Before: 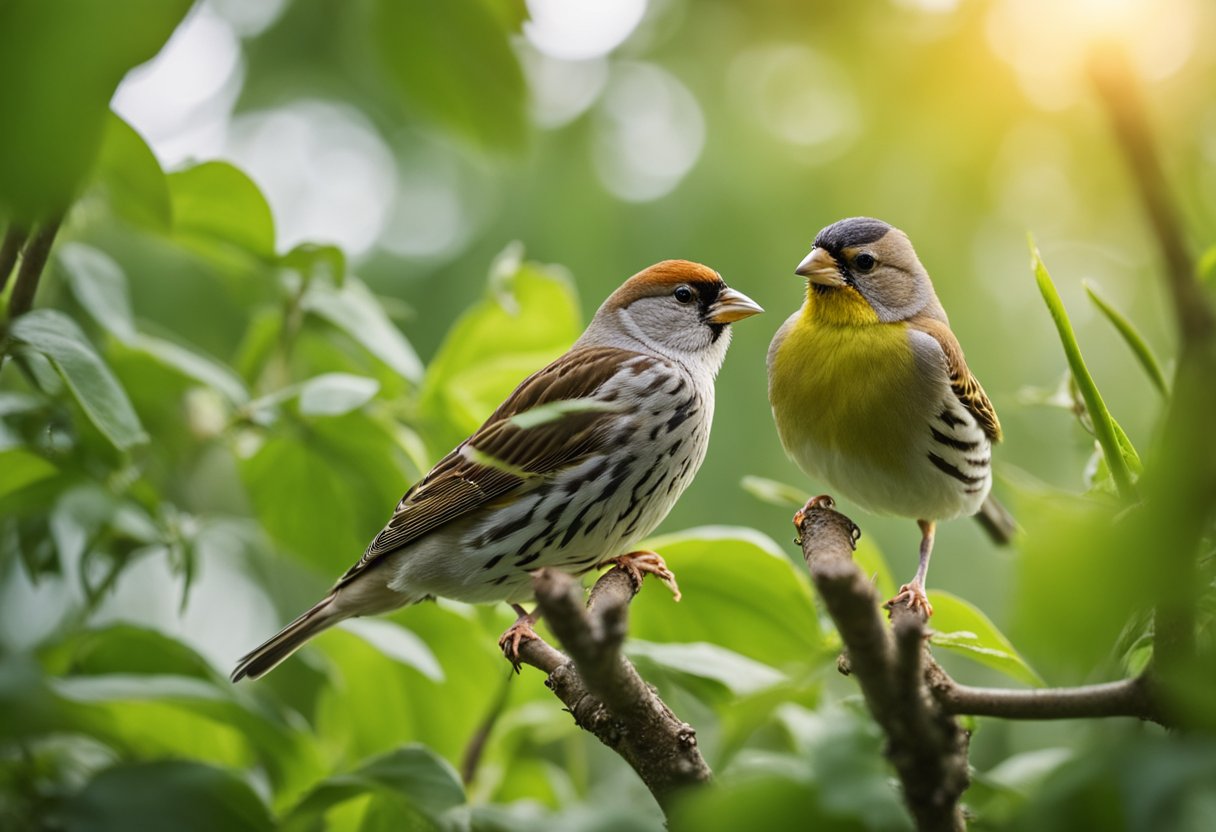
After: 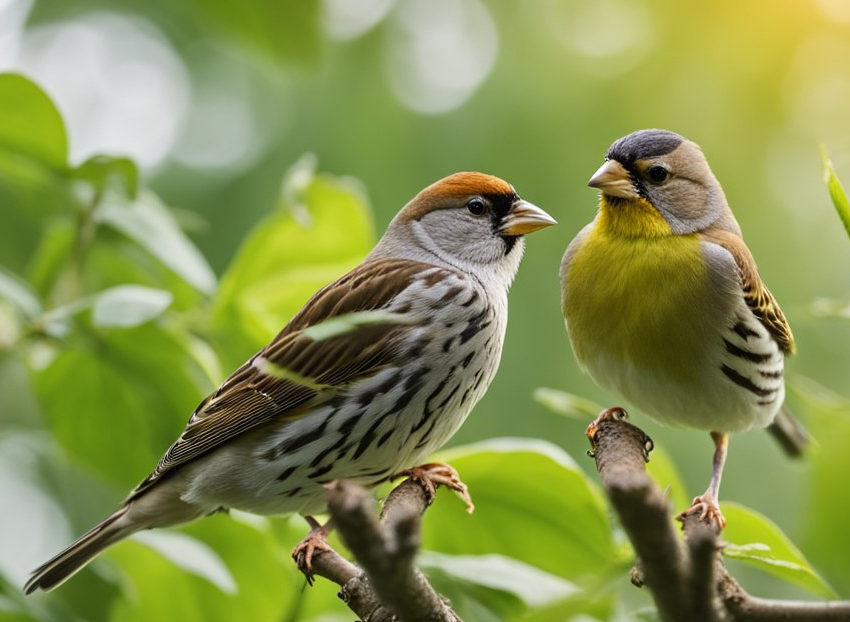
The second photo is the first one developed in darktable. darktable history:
crop and rotate: left 17.046%, top 10.659%, right 12.989%, bottom 14.553%
